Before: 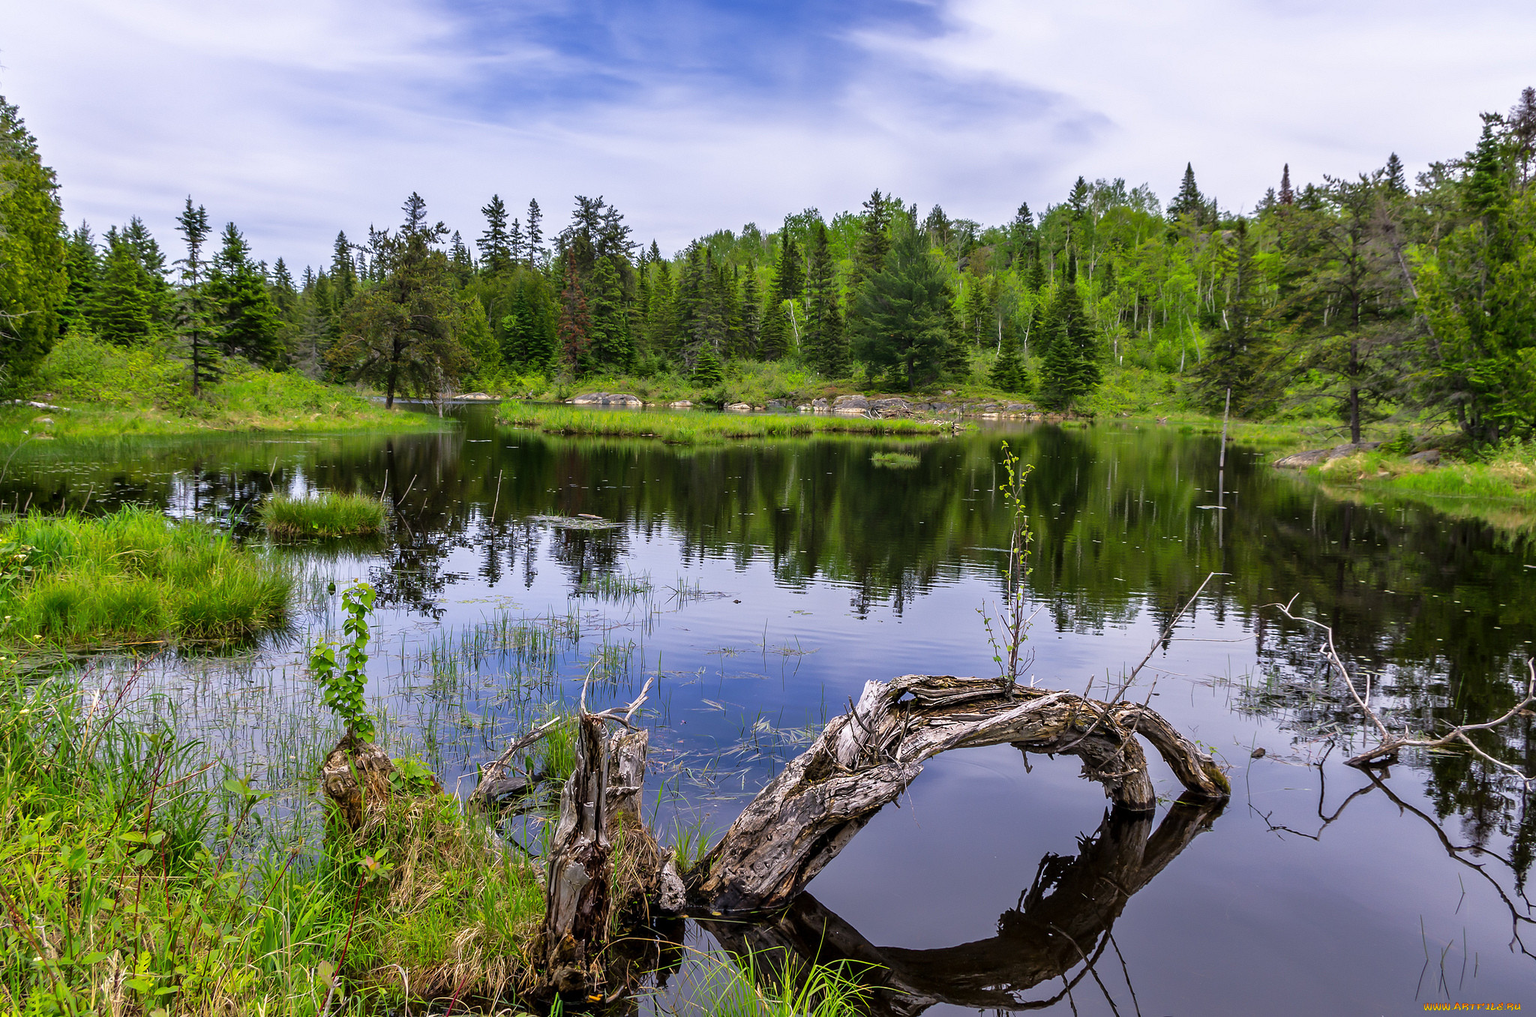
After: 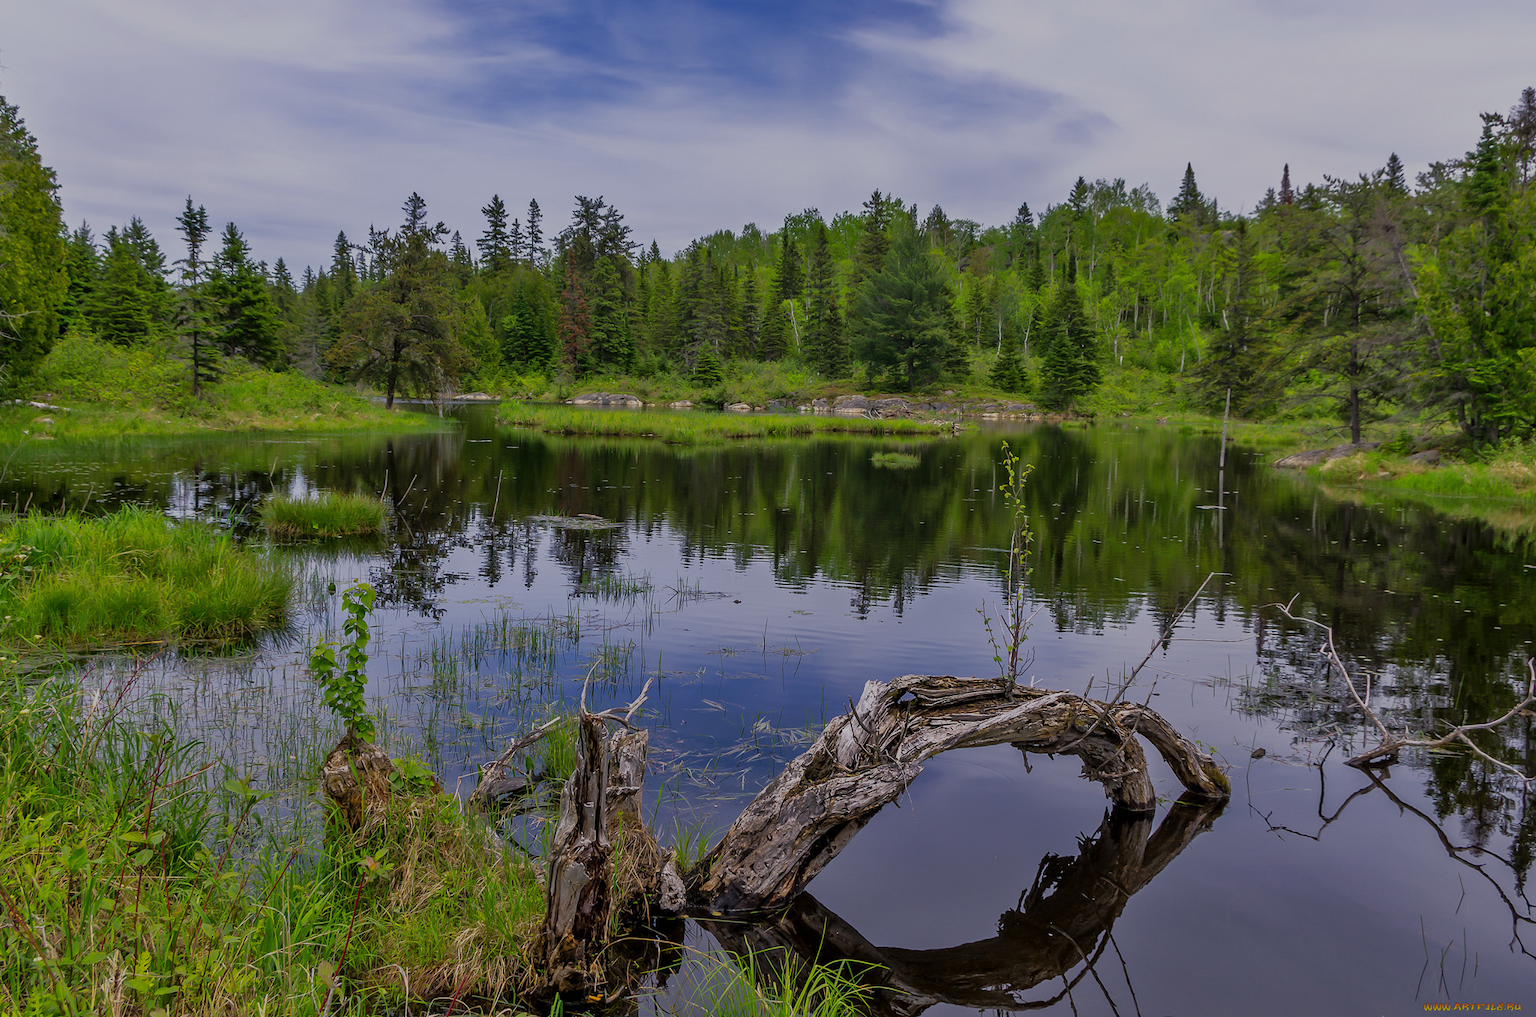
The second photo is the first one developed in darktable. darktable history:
tone equalizer: -8 EV -0.032 EV, -7 EV 0.013 EV, -6 EV -0.008 EV, -5 EV 0.004 EV, -4 EV -0.034 EV, -3 EV -0.238 EV, -2 EV -0.641 EV, -1 EV -0.975 EV, +0 EV -0.975 EV
